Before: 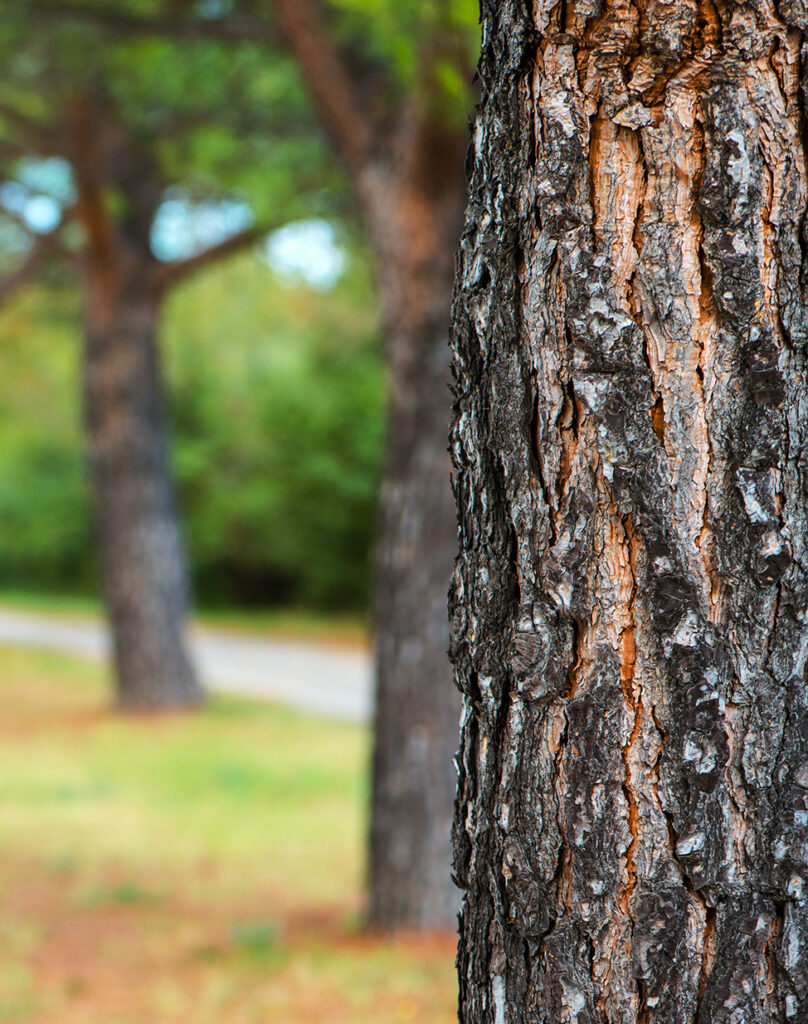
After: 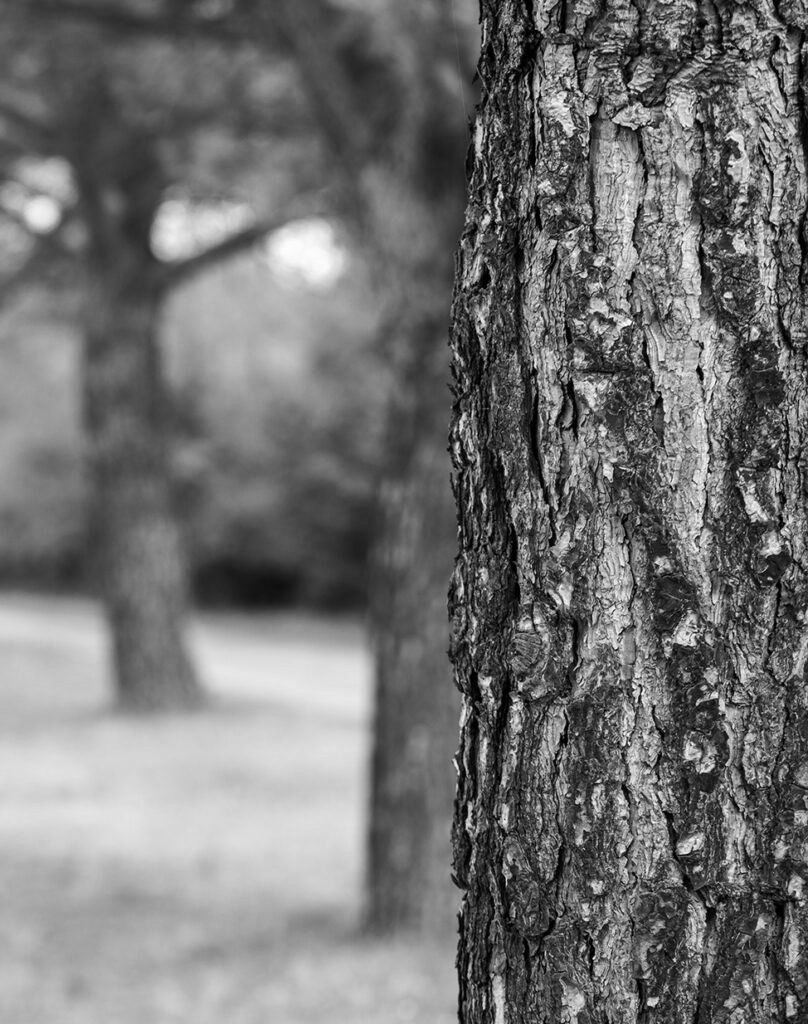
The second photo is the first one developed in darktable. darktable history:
monochrome: on, module defaults
color calibration: output R [1.107, -0.012, -0.003, 0], output B [0, 0, 1.308, 0], illuminant custom, x 0.389, y 0.387, temperature 3838.64 K
